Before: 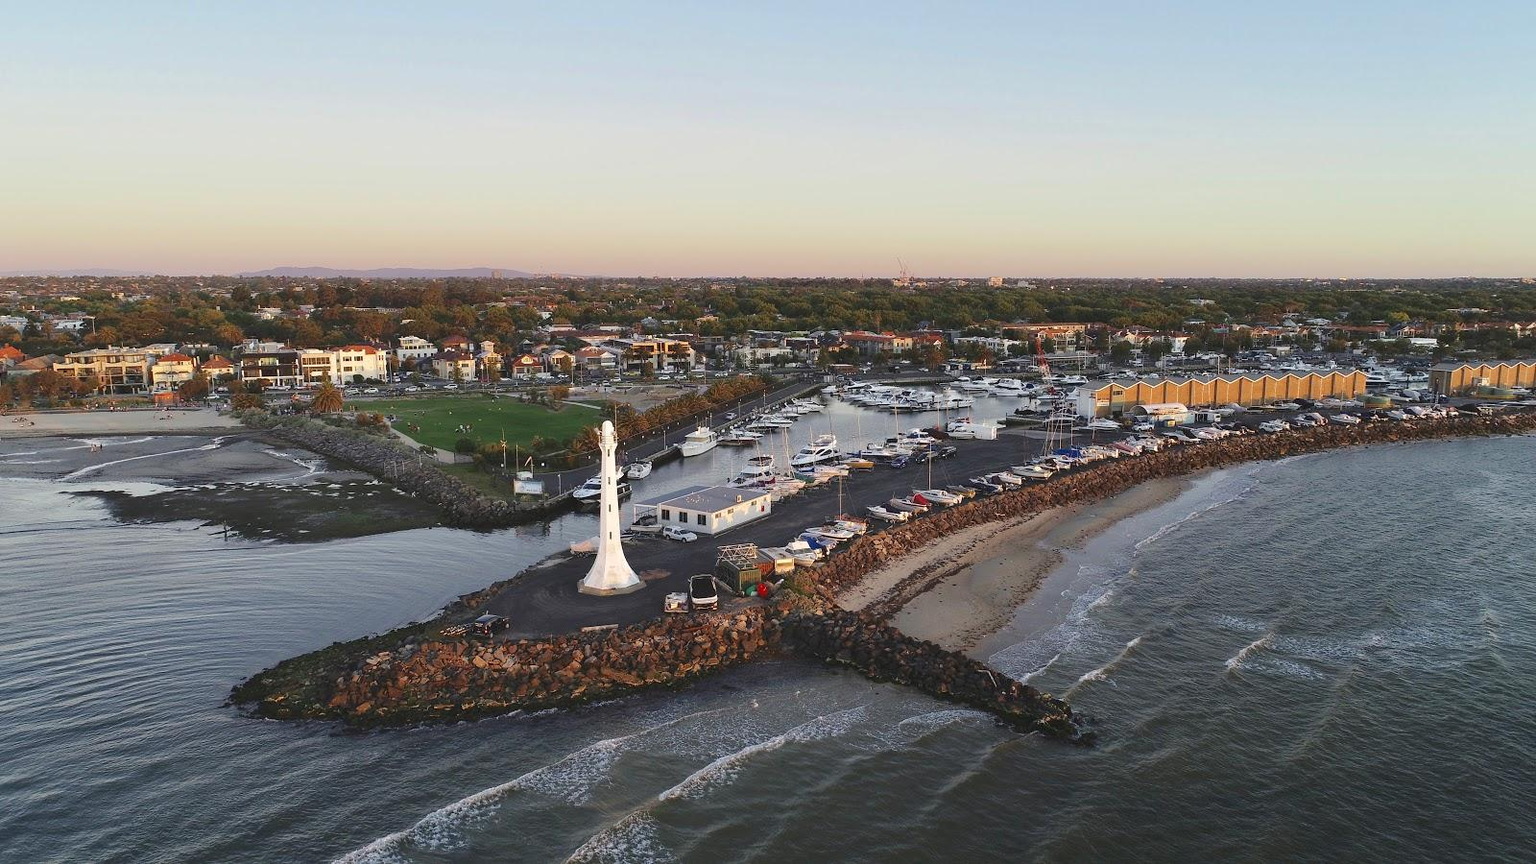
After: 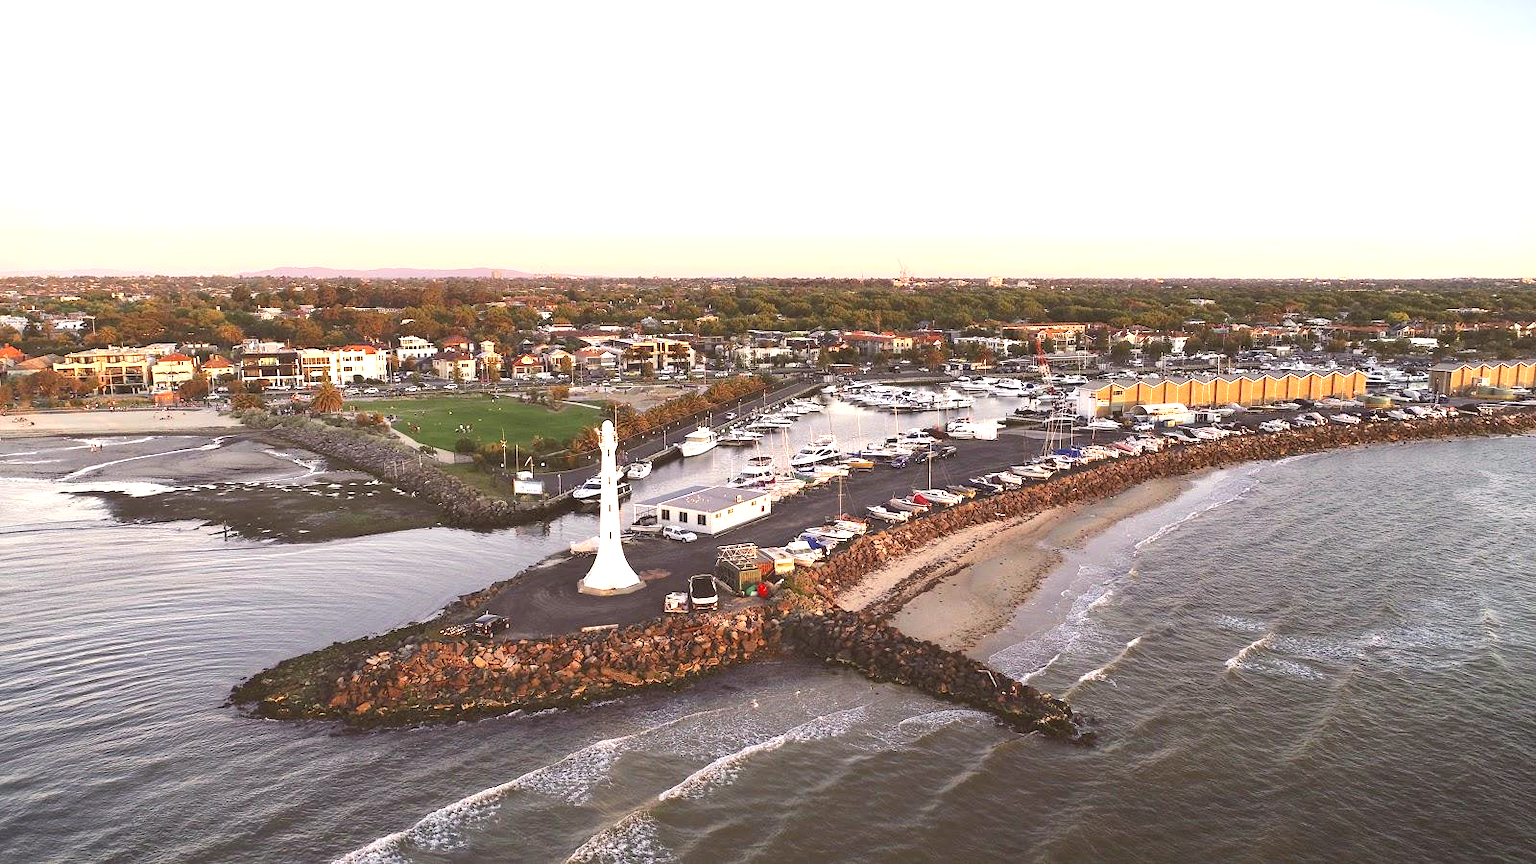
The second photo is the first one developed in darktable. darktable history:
exposure: exposure 1.147 EV, compensate highlight preservation false
color correction: highlights a* 6.51, highlights b* 7.97, shadows a* 6.63, shadows b* 7.13, saturation 0.926
vignetting: fall-off start 100.2%, saturation -0.018, width/height ratio 1.309
